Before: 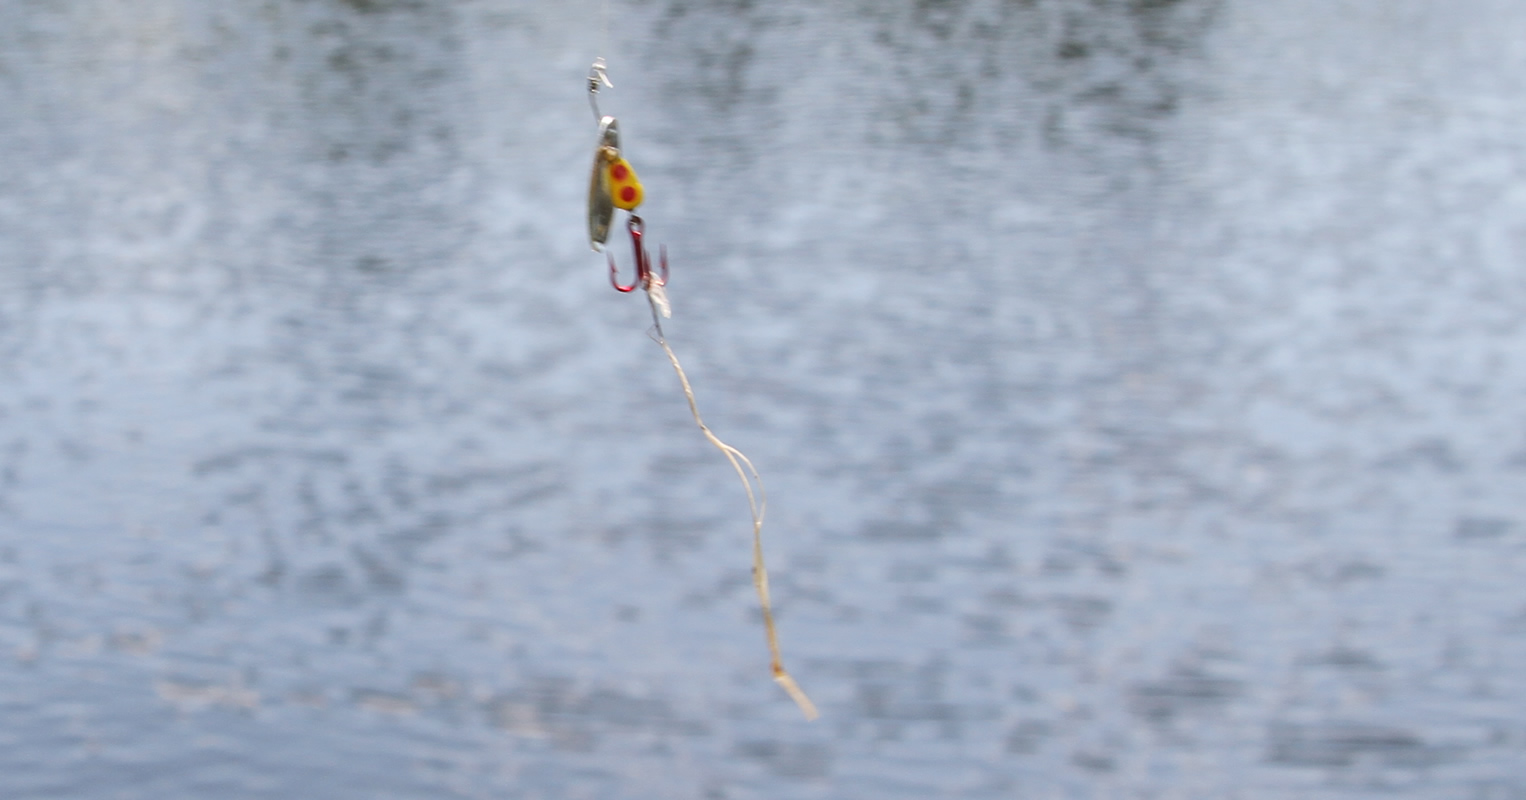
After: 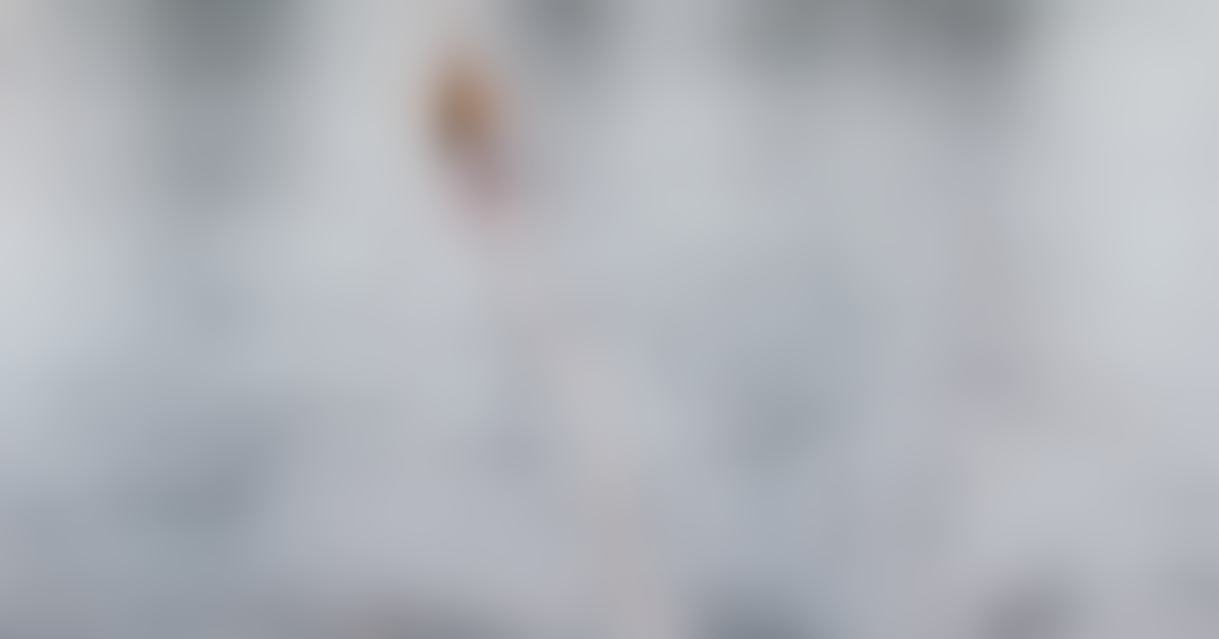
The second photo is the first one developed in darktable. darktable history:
lowpass: radius 31.92, contrast 1.72, brightness -0.98, saturation 0.94
white balance: red 1.029, blue 0.92
crop and rotate: left 10.071%, top 10.071%, right 10.02%, bottom 10.02%
tone curve: curves: ch0 [(0, 0.025) (0.15, 0.143) (0.452, 0.486) (0.751, 0.788) (1, 0.961)]; ch1 [(0, 0) (0.43, 0.408) (0.476, 0.469) (0.497, 0.507) (0.546, 0.571) (0.566, 0.607) (0.62, 0.657) (1, 1)]; ch2 [(0, 0) (0.386, 0.397) (0.505, 0.498) (0.547, 0.546) (0.579, 0.58) (1, 1)], color space Lab, independent channels, preserve colors none
